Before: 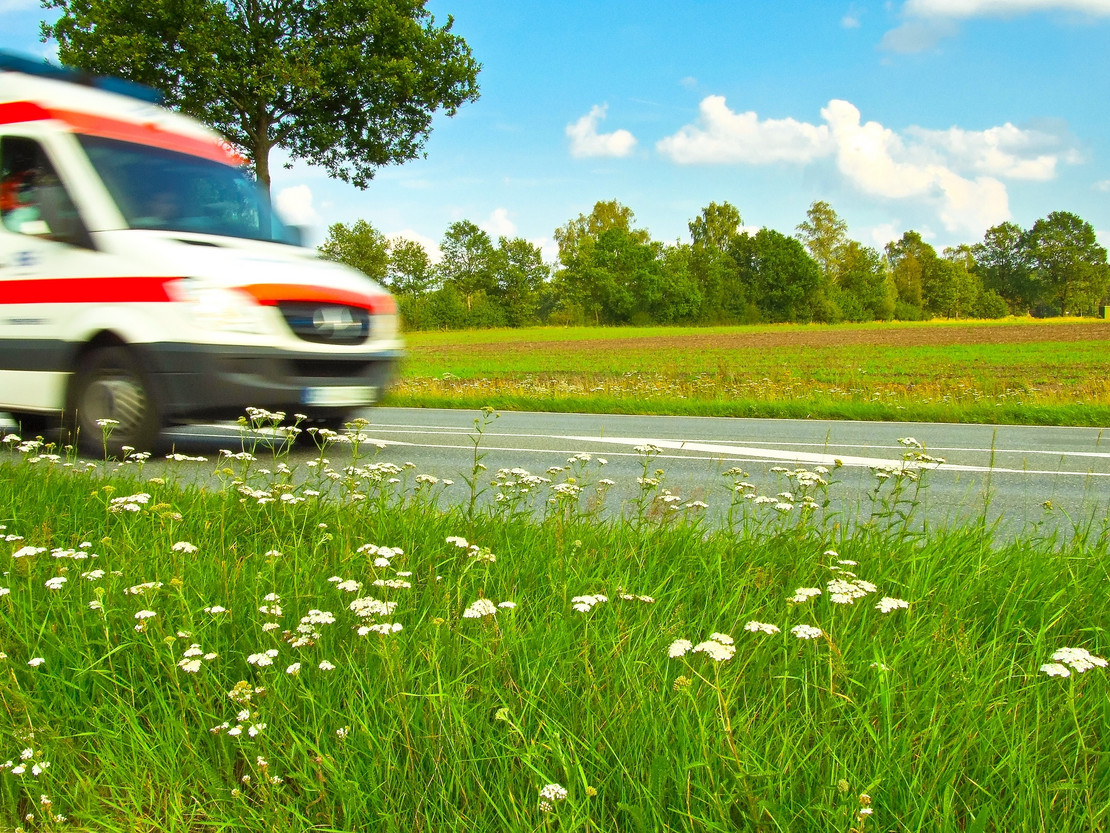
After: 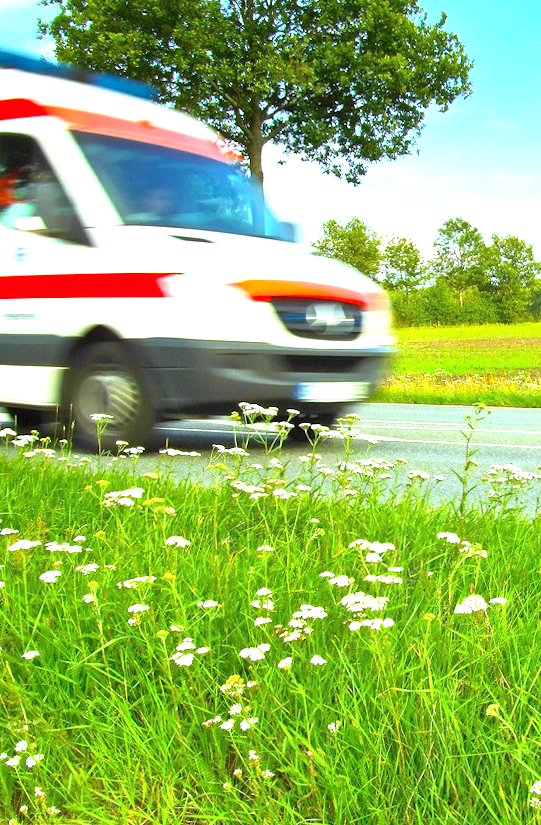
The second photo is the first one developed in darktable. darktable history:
rotate and perspective: rotation 0.192°, lens shift (horizontal) -0.015, crop left 0.005, crop right 0.996, crop top 0.006, crop bottom 0.99
white balance: red 0.924, blue 1.095
exposure: exposure 0.999 EV, compensate highlight preservation false
crop and rotate: left 0%, top 0%, right 50.845%
